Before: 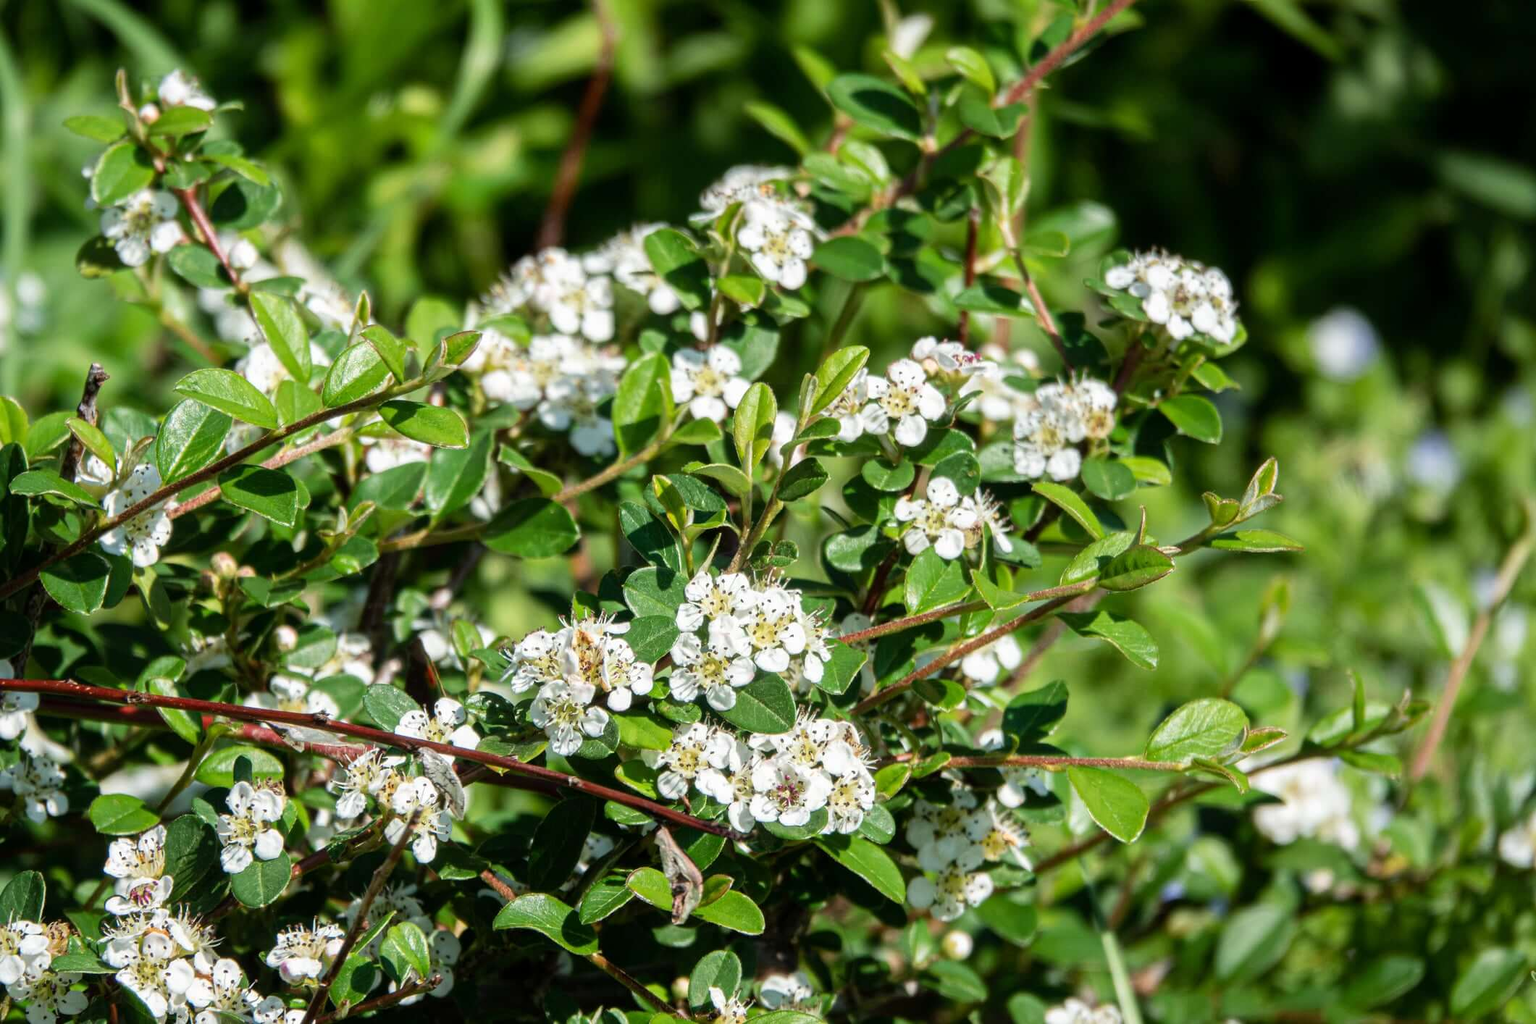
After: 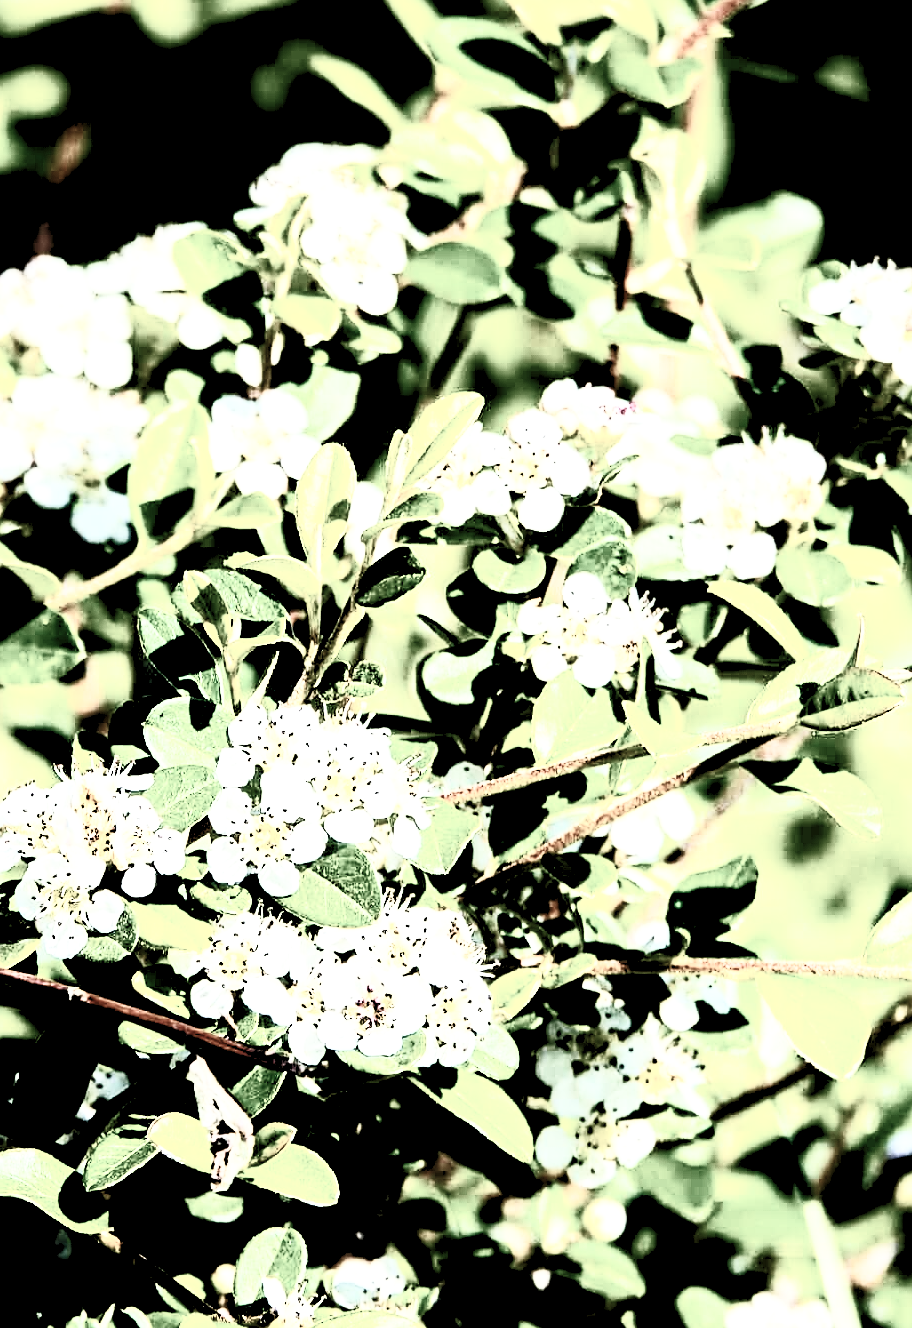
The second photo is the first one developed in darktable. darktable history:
levels: levels [0.093, 0.434, 0.988]
exposure: exposure 0.202 EV, compensate highlight preservation false
color correction: highlights b* -0.053, saturation 0.274
color balance rgb: shadows lift › chroma 2.001%, shadows lift › hue 217.41°, perceptual saturation grading › global saturation 39.9%, perceptual saturation grading › highlights -24.909%, perceptual saturation grading › mid-tones 34.647%, perceptual saturation grading › shadows 36.155%, global vibrance 20%
sharpen: on, module defaults
base curve: curves: ch0 [(0, 0) (0.036, 0.025) (0.121, 0.166) (0.206, 0.329) (0.605, 0.79) (1, 1)], preserve colors none
contrast brightness saturation: contrast 0.926, brightness 0.203
crop: left 33.811%, top 6.024%, right 23.147%
